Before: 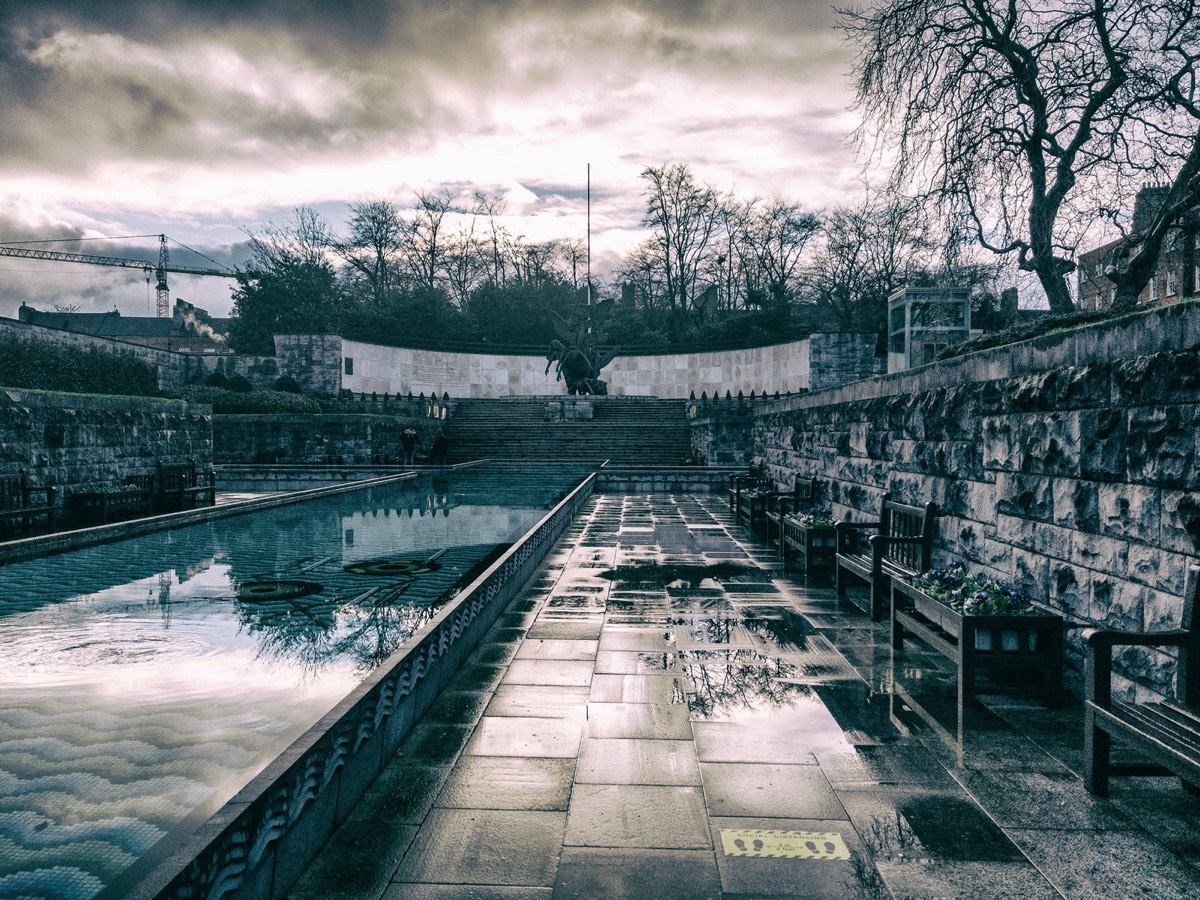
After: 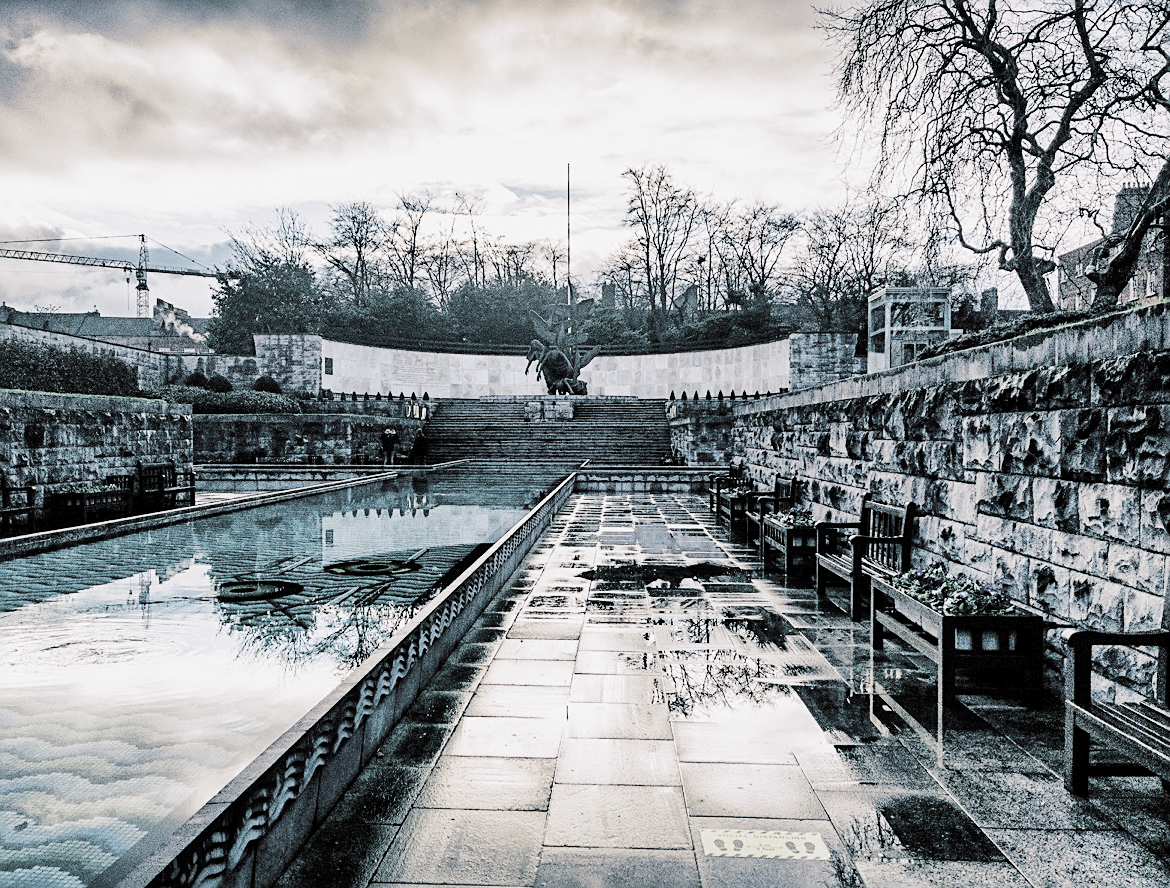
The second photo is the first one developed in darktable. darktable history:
filmic rgb: black relative exposure -5.01 EV, white relative exposure 3.95 EV, hardness 2.88, contrast 1.191, highlights saturation mix -29.14%, color science v5 (2021), contrast in shadows safe, contrast in highlights safe
color correction: highlights a* 0.066, highlights b* -0.303
sharpen: on, module defaults
exposure: black level correction 0.001, exposure 0.674 EV, compensate highlight preservation false
color balance rgb: global offset › luminance -0.194%, global offset › chroma 0.268%, perceptual saturation grading › global saturation 25.585%, global vibrance 41.668%
tone equalizer: -8 EV -0.422 EV, -7 EV -0.368 EV, -6 EV -0.294 EV, -5 EV -0.247 EV, -3 EV 0.231 EV, -2 EV 0.346 EV, -1 EV 0.382 EV, +0 EV 0.399 EV, edges refinement/feathering 500, mask exposure compensation -1.57 EV, preserve details no
crop and rotate: left 1.739%, right 0.691%, bottom 1.307%
